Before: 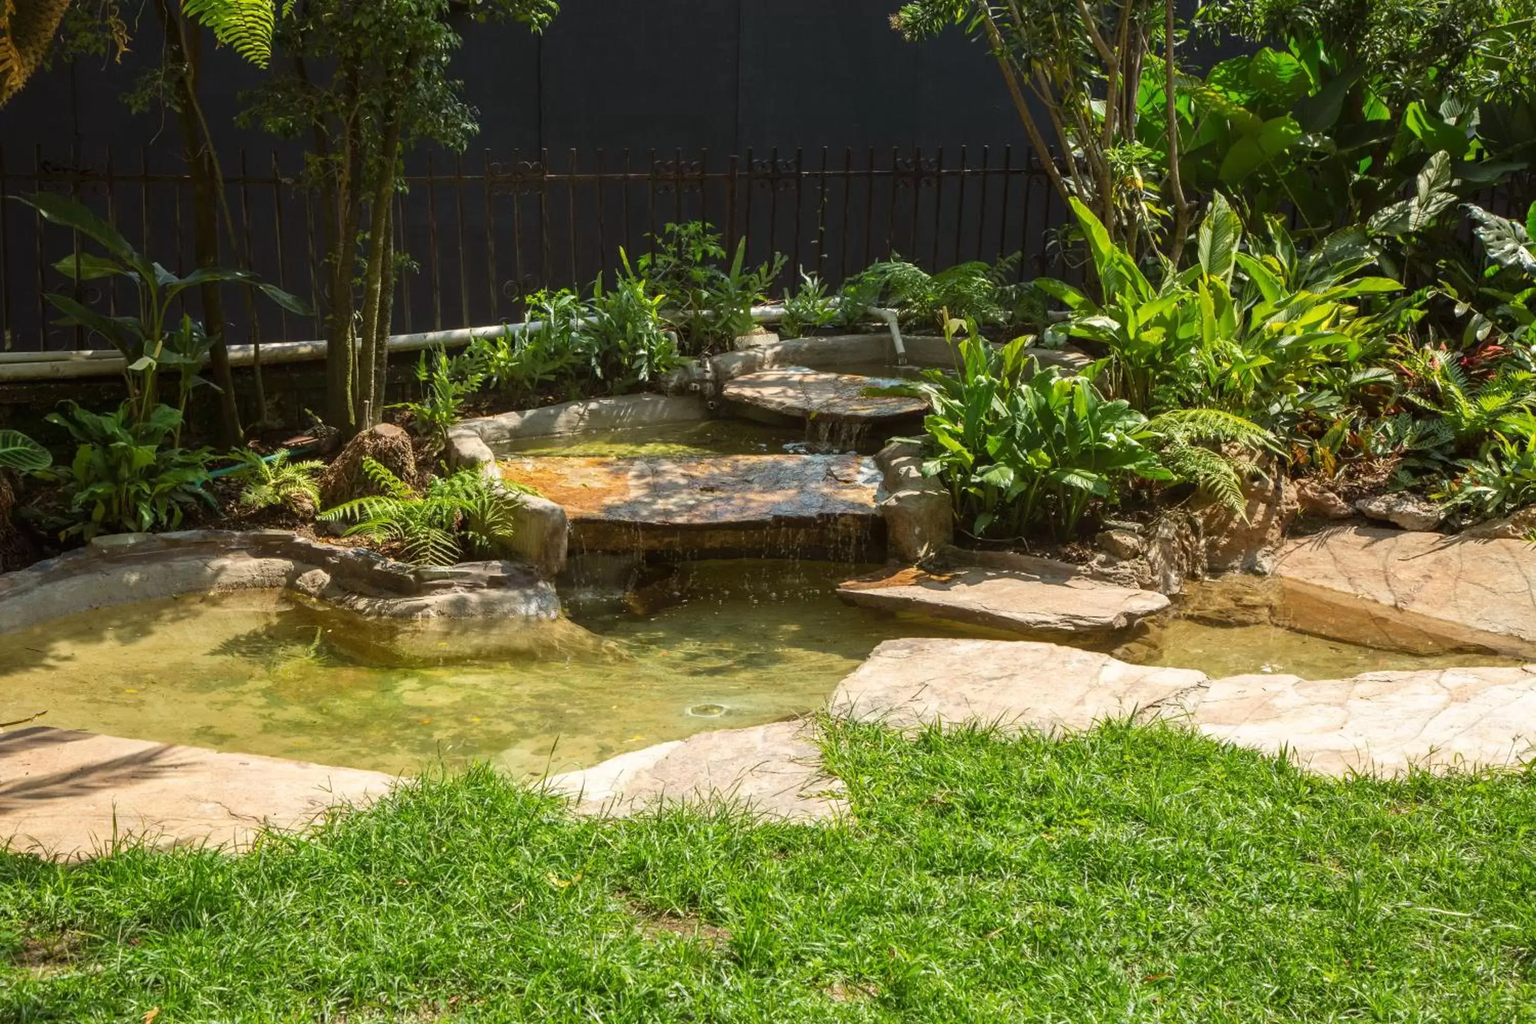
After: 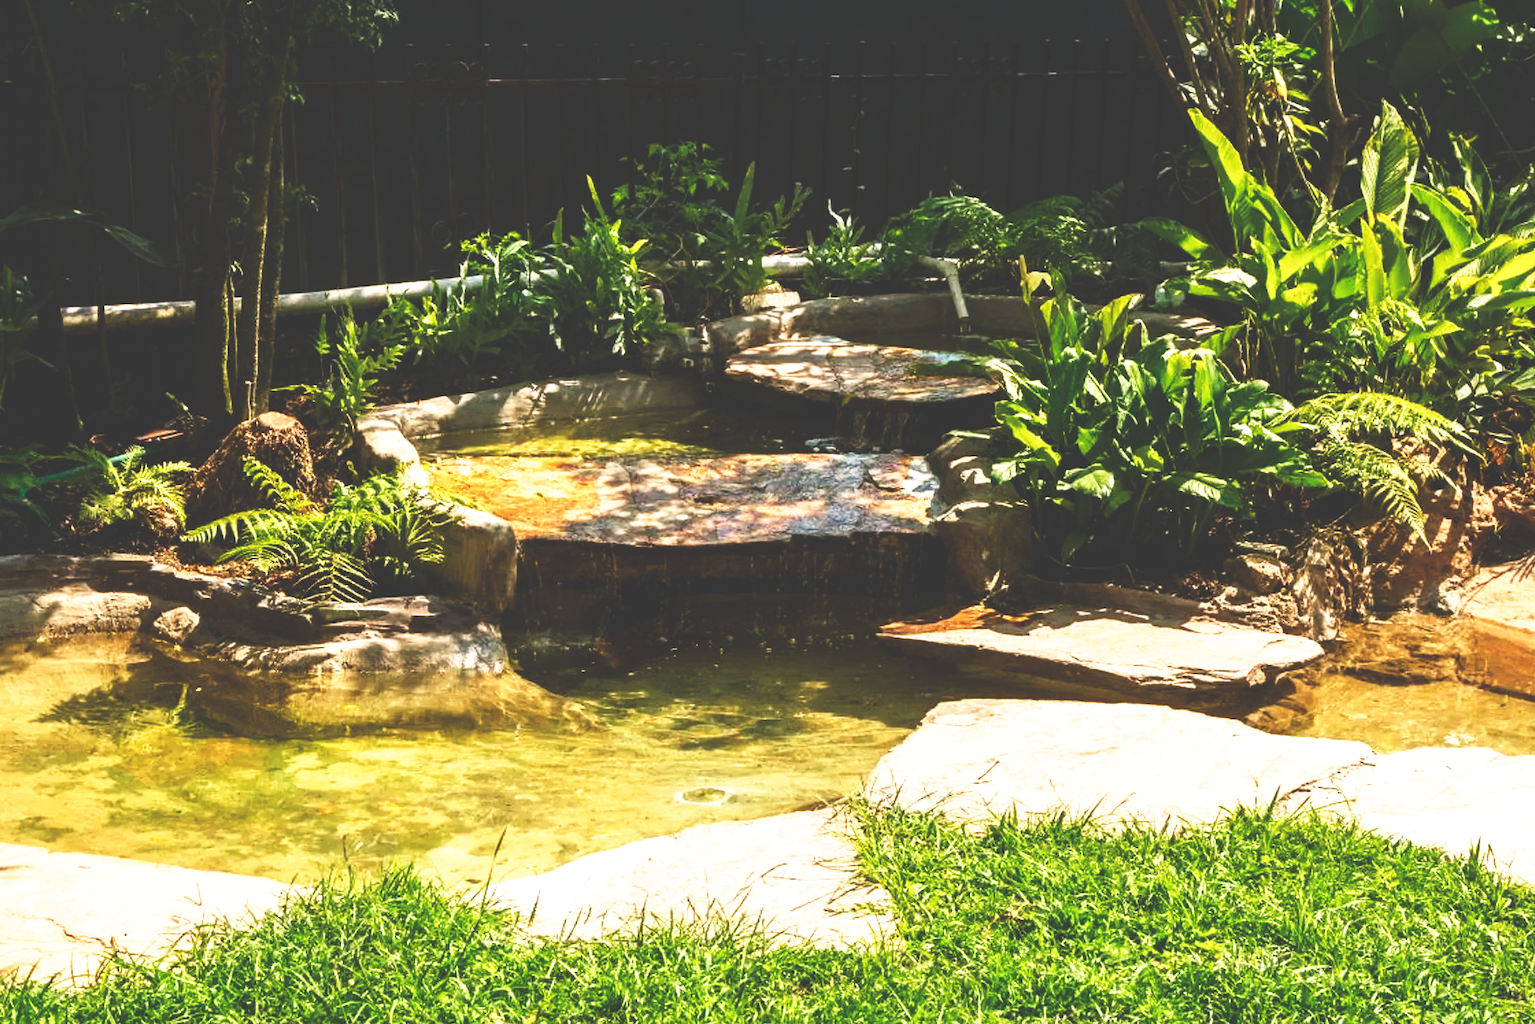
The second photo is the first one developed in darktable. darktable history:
base curve: curves: ch0 [(0, 0.036) (0.007, 0.037) (0.604, 0.887) (1, 1)], preserve colors none
crop and rotate: left 11.831%, top 11.346%, right 13.429%, bottom 13.899%
contrast brightness saturation: saturation -0.1
color balance rgb: shadows lift › chroma 1%, shadows lift › hue 217.2°, power › hue 310.8°, highlights gain › chroma 2%, highlights gain › hue 44.4°, global offset › luminance 0.25%, global offset › hue 171.6°, perceptual saturation grading › global saturation 14.09%, perceptual saturation grading › highlights -30%, perceptual saturation grading › shadows 50.67%, global vibrance 25%, contrast 20%
